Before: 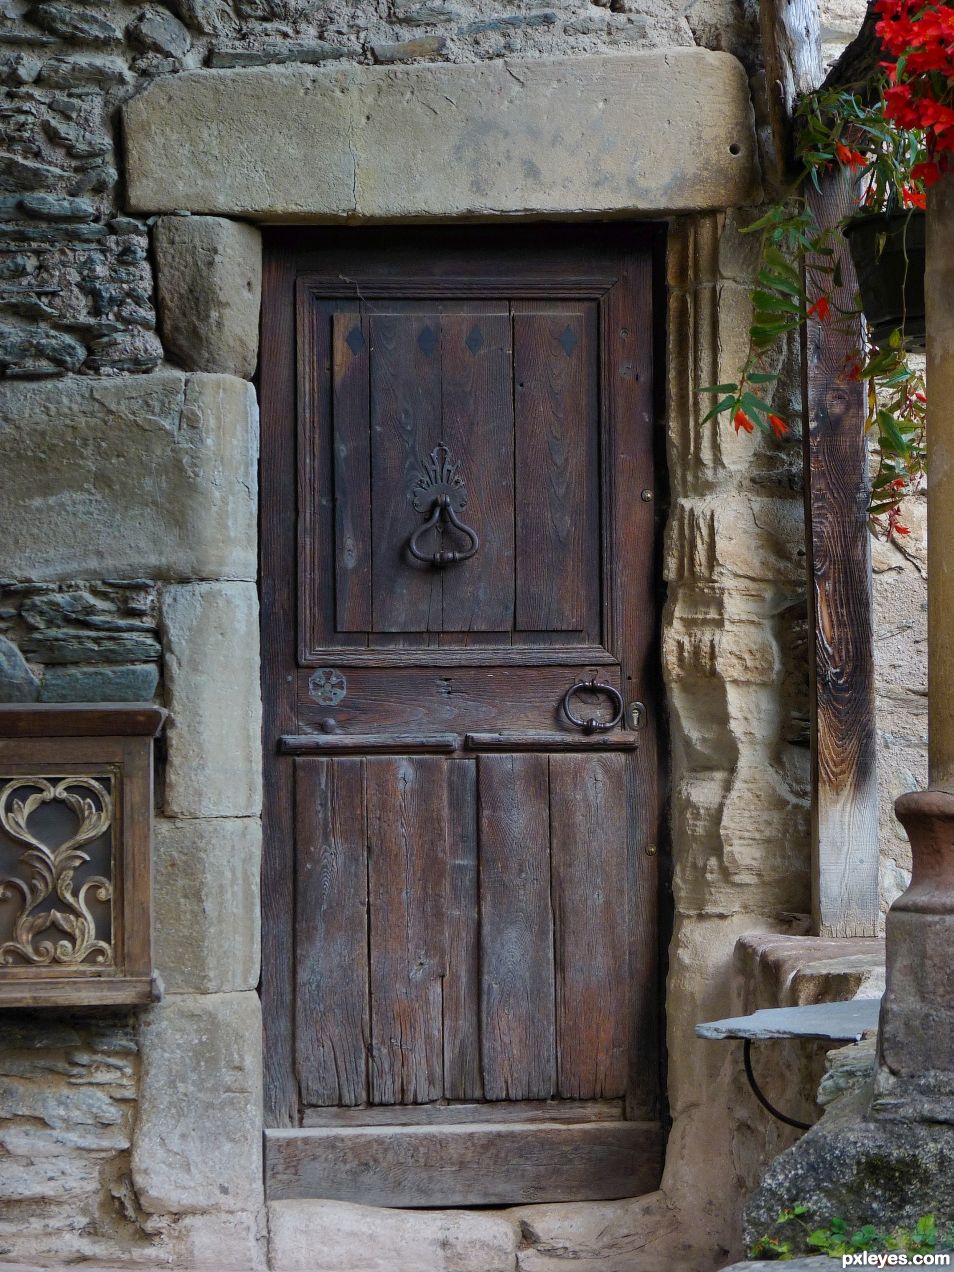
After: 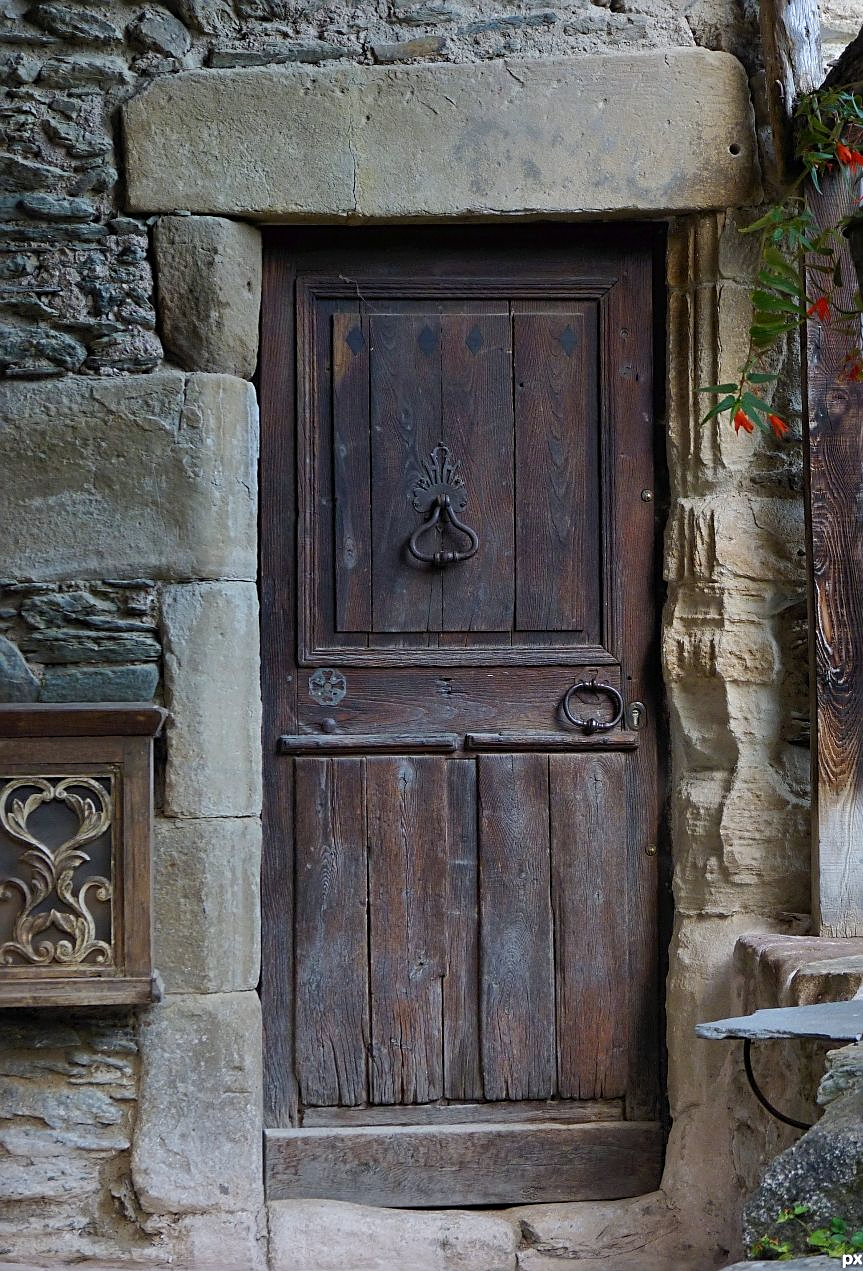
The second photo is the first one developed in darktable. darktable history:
crop: right 9.509%, bottom 0.031%
white balance: red 0.988, blue 1.017
sharpen: on, module defaults
